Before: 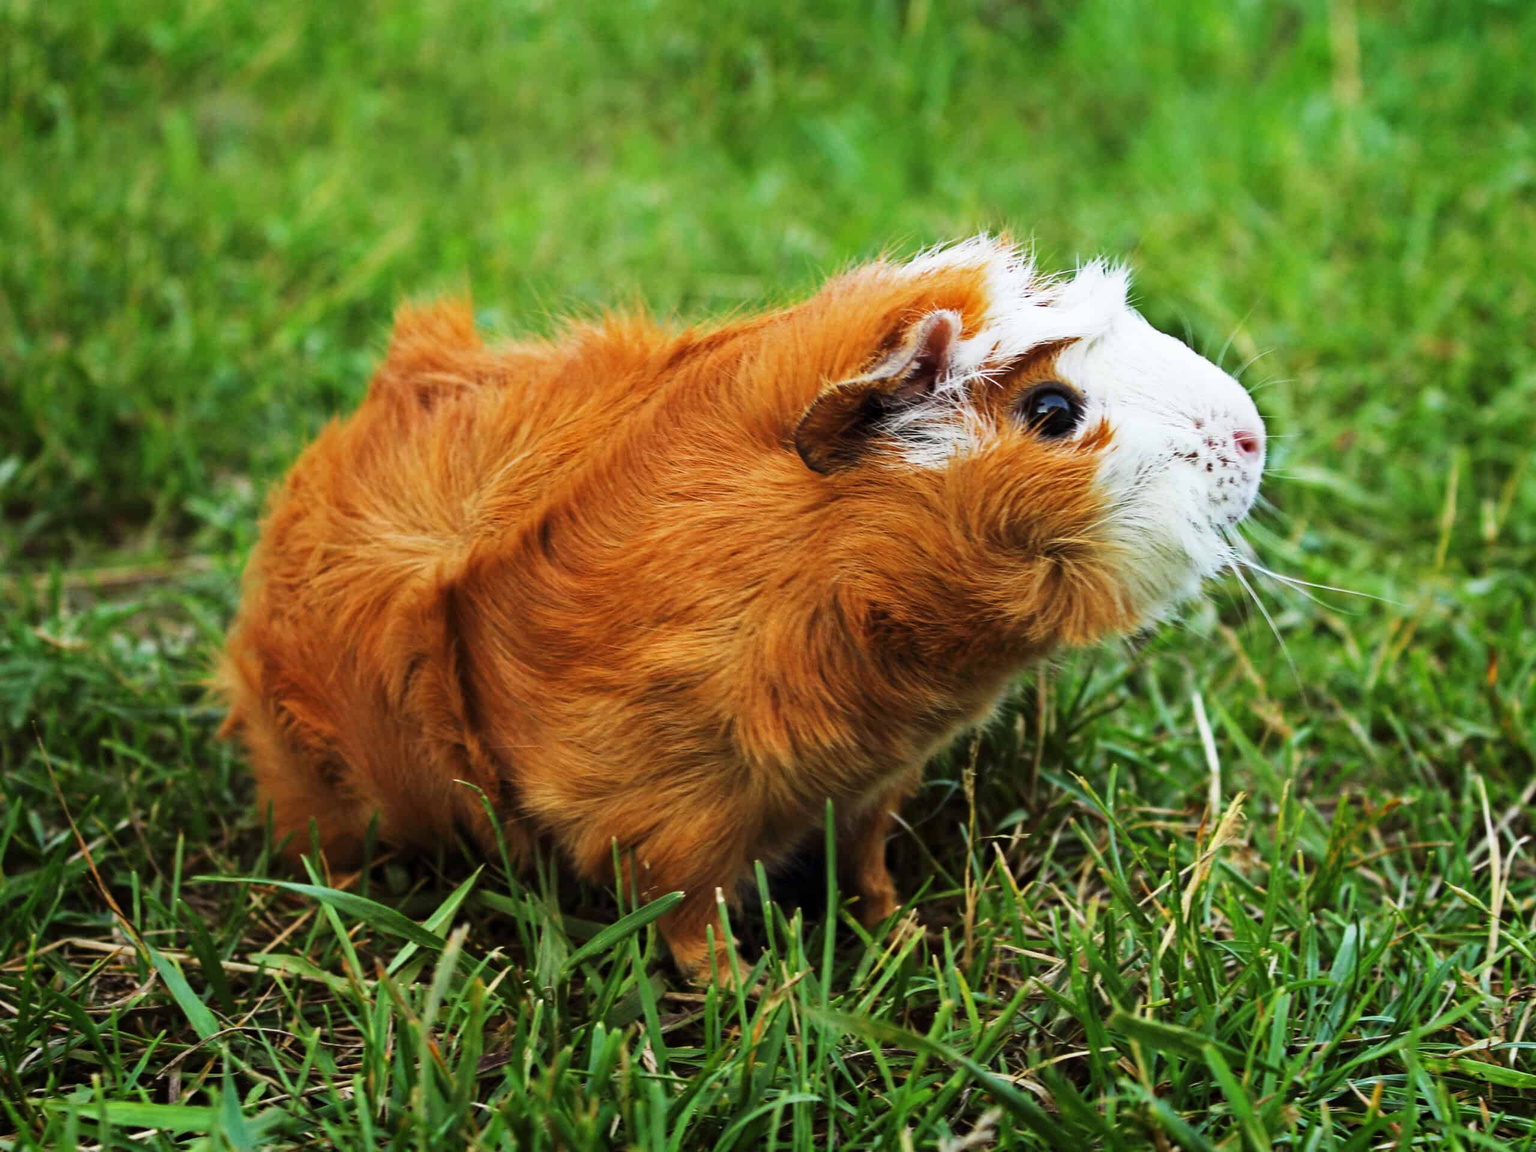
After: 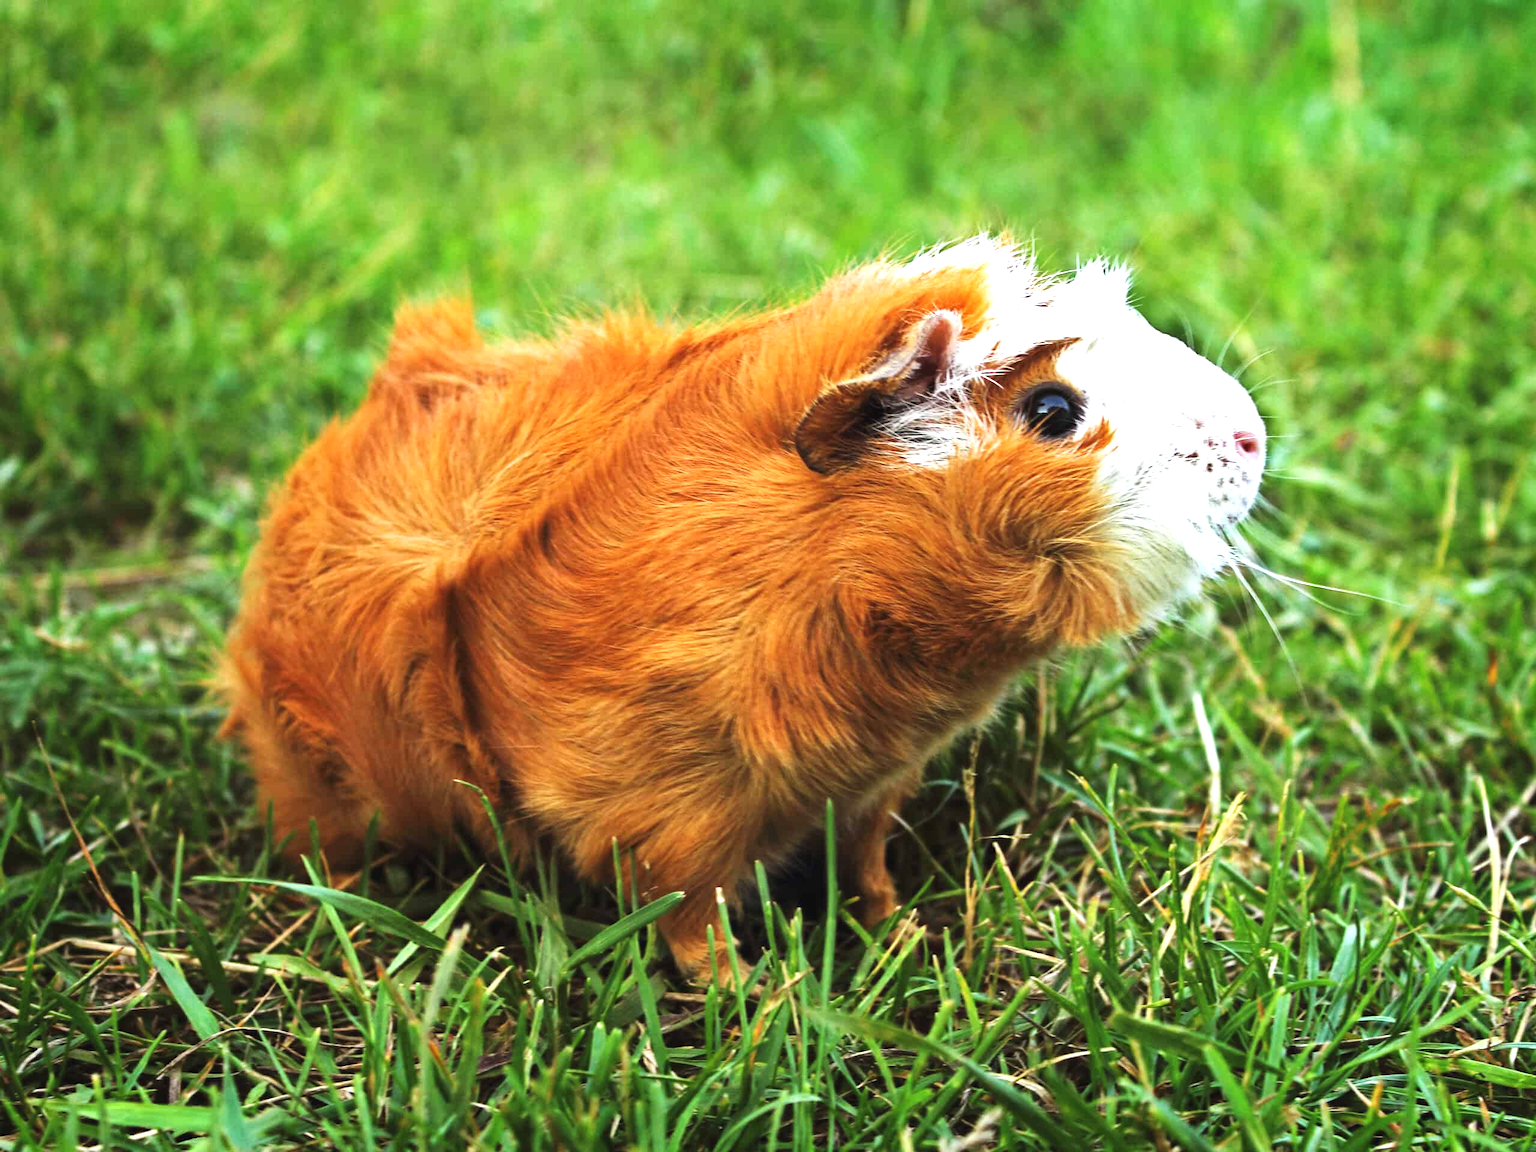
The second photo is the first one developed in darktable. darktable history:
exposure: black level correction -0.002, exposure 0.711 EV, compensate exposure bias true, compensate highlight preservation false
